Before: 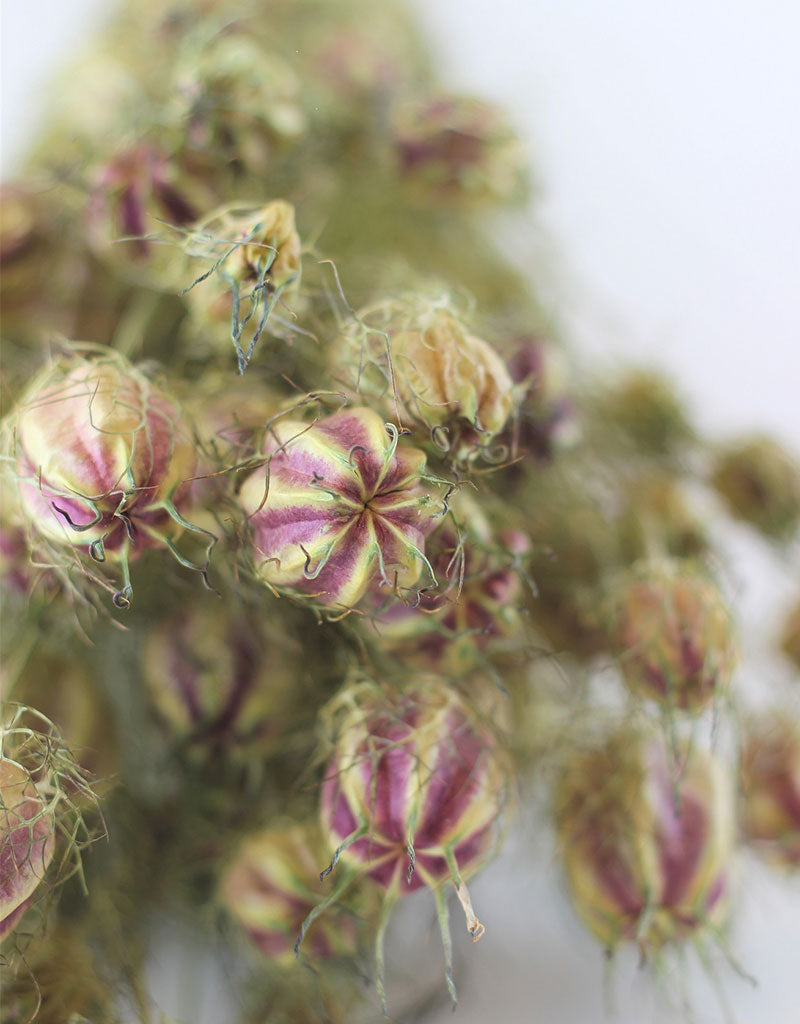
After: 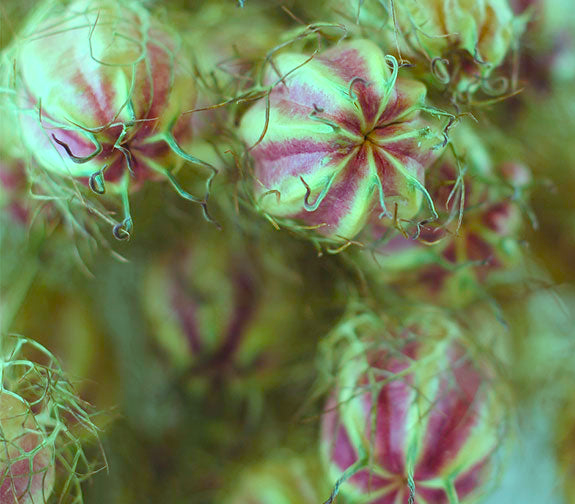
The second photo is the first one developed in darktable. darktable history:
color balance rgb: highlights gain › chroma 7.5%, highlights gain › hue 186.73°, perceptual saturation grading › global saturation 39.397%, perceptual saturation grading › highlights -50.44%, perceptual saturation grading › shadows 31.169%, global vibrance 20%
crop: top 36.015%, right 28.032%, bottom 14.719%
